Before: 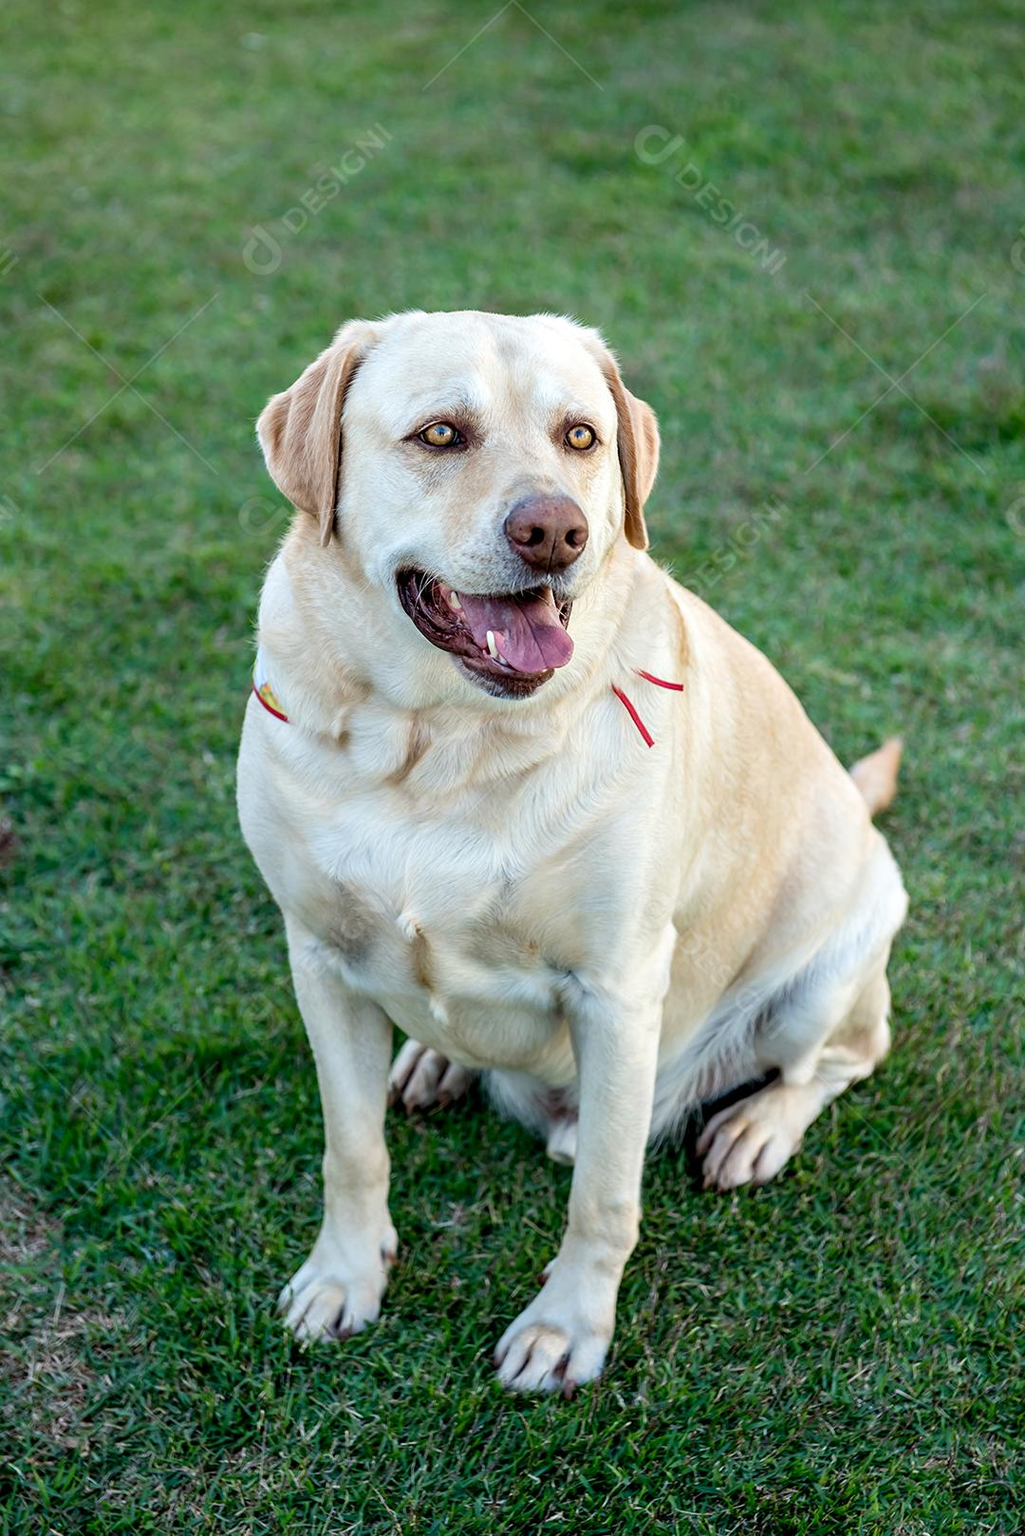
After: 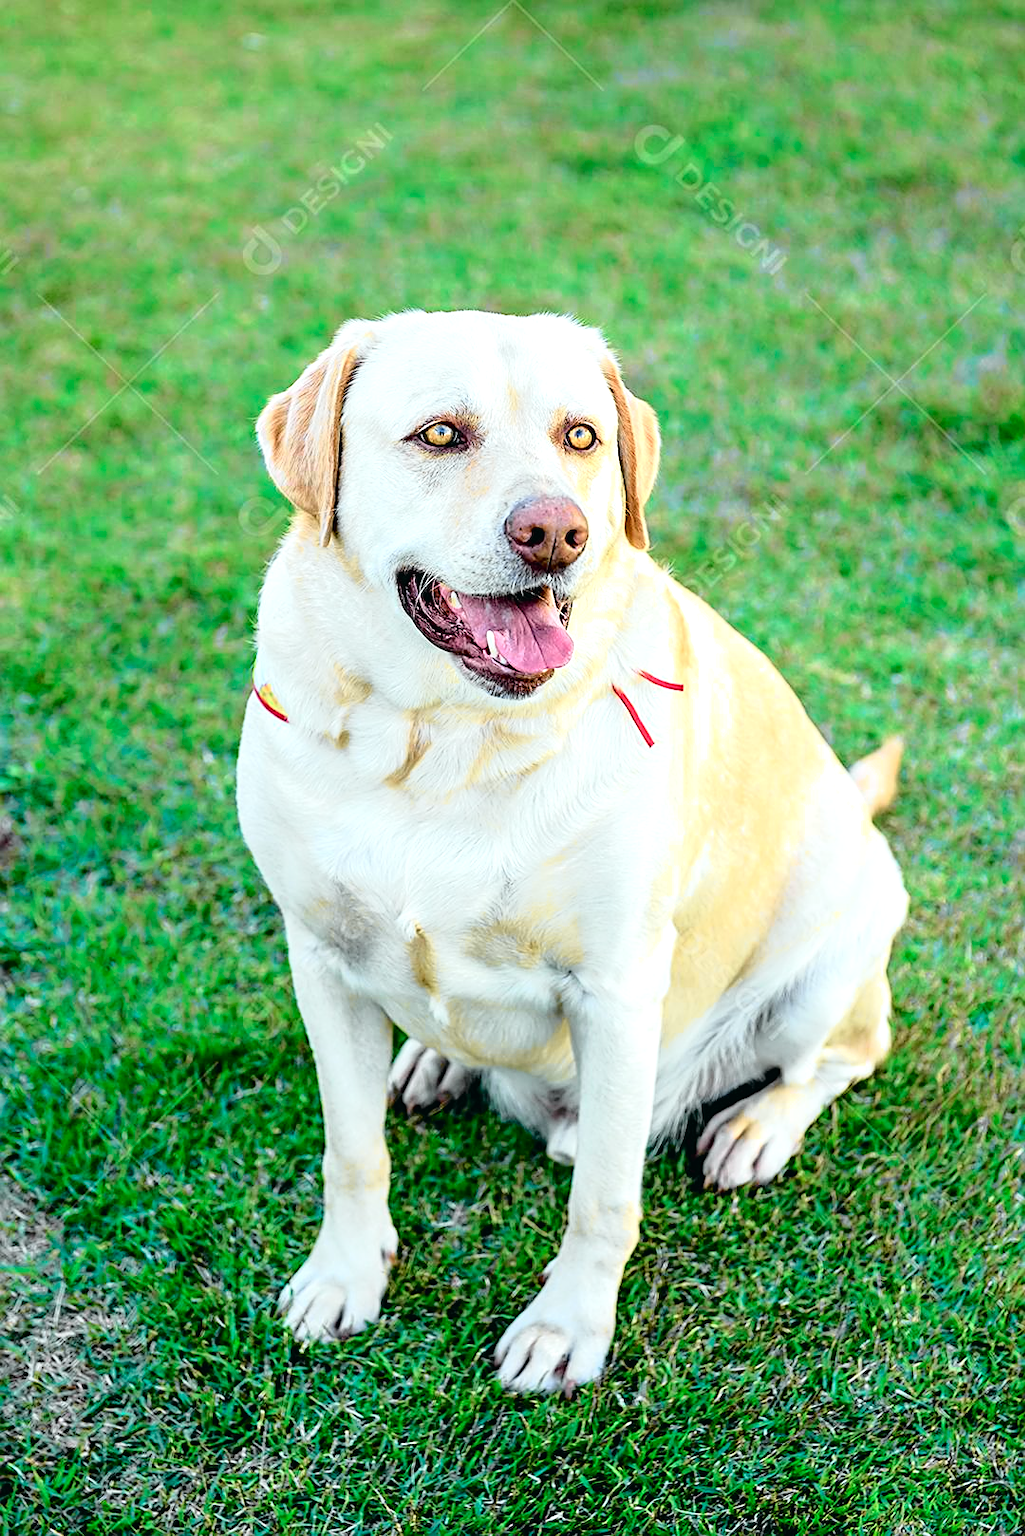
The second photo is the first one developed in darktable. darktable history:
sharpen: on, module defaults
exposure: exposure 0.607 EV, compensate highlight preservation false
tone curve: curves: ch0 [(0, 0.015) (0.084, 0.074) (0.162, 0.165) (0.304, 0.382) (0.466, 0.576) (0.654, 0.741) (0.848, 0.906) (0.984, 0.963)]; ch1 [(0, 0) (0.34, 0.235) (0.46, 0.46) (0.515, 0.502) (0.553, 0.567) (0.764, 0.815) (1, 1)]; ch2 [(0, 0) (0.44, 0.458) (0.479, 0.492) (0.524, 0.507) (0.547, 0.579) (0.673, 0.712) (1, 1)], color space Lab, independent channels, preserve colors none
